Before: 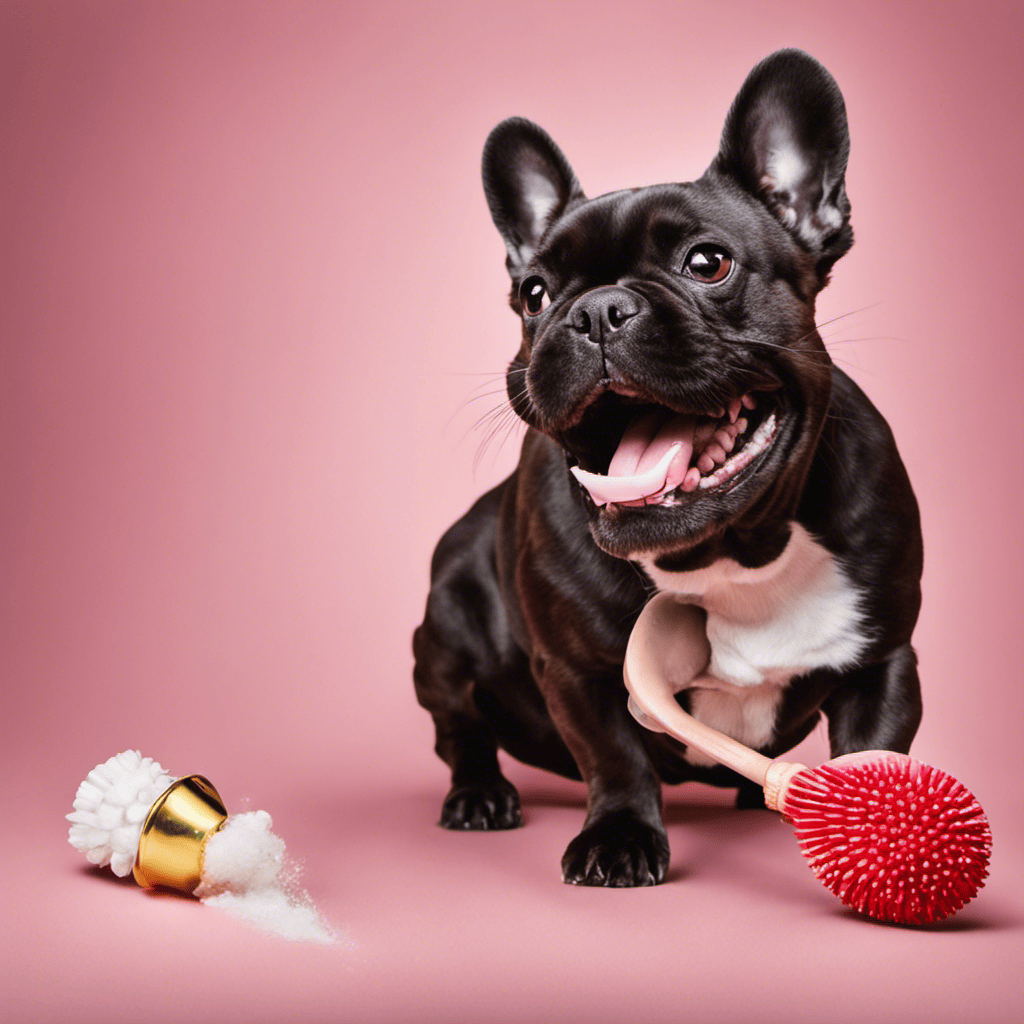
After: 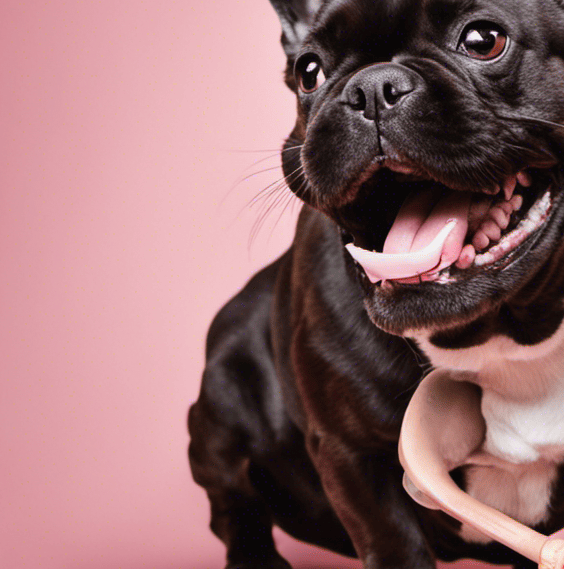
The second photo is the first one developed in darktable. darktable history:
crop and rotate: left 21.985%, top 21.805%, right 22.85%, bottom 22.594%
